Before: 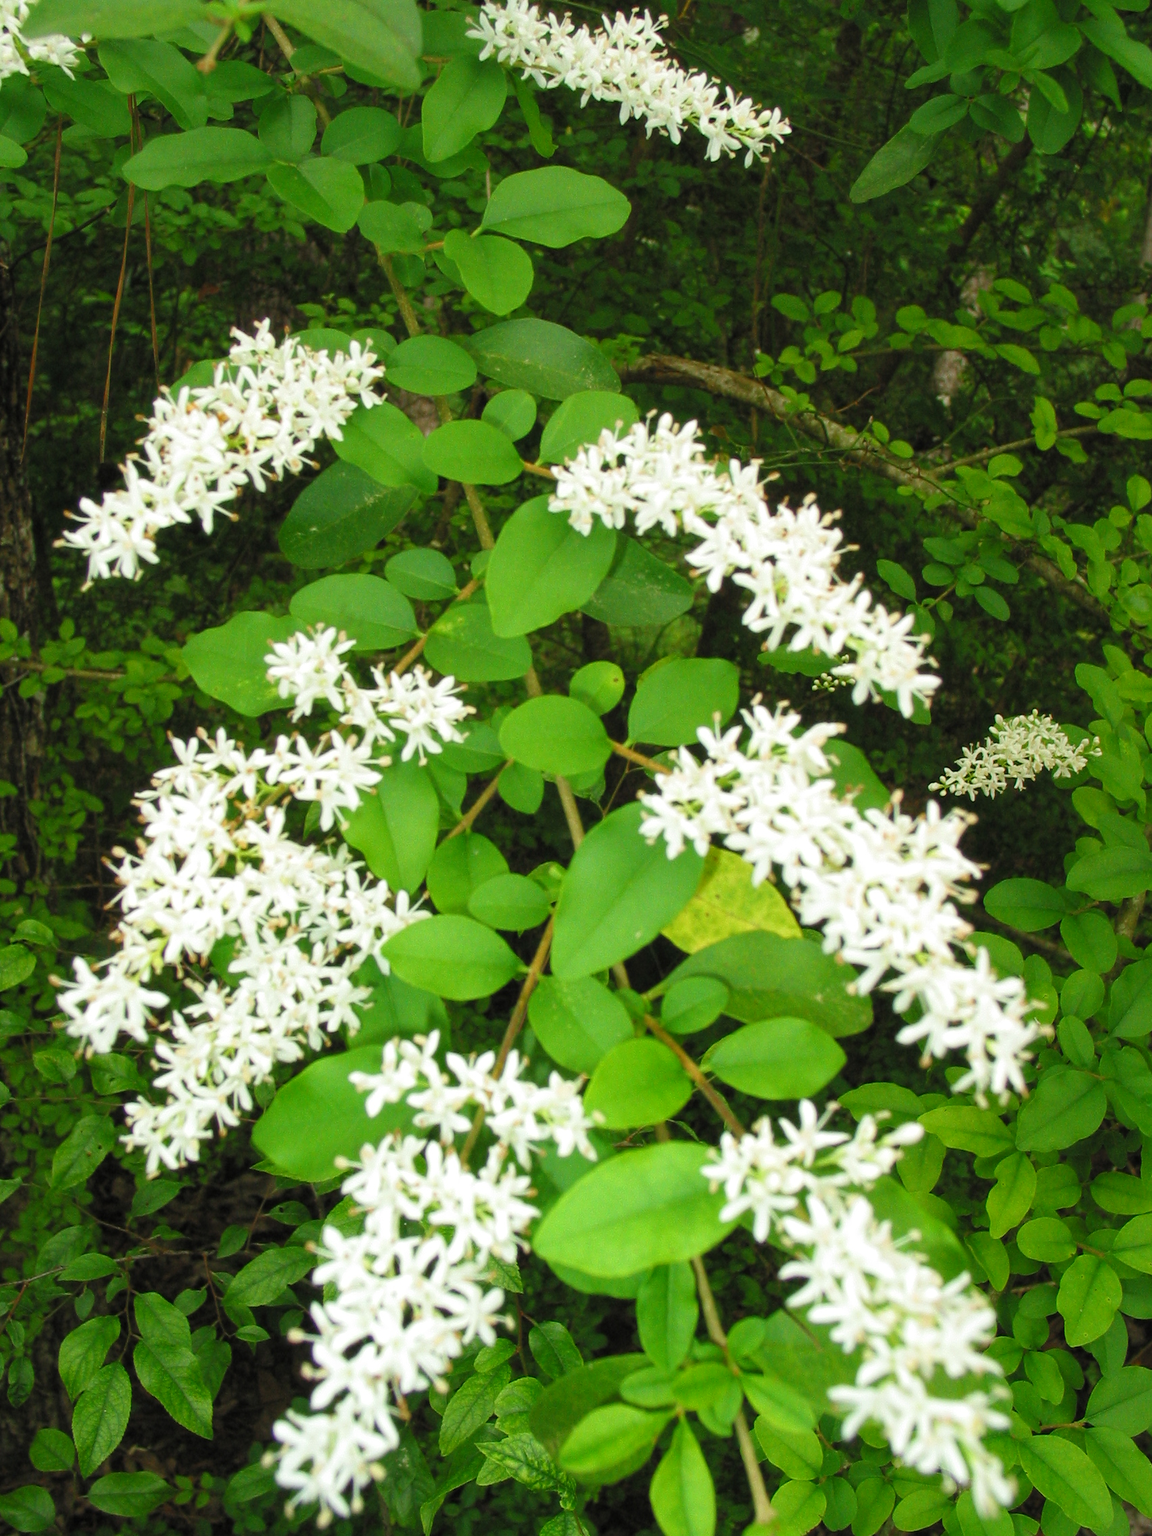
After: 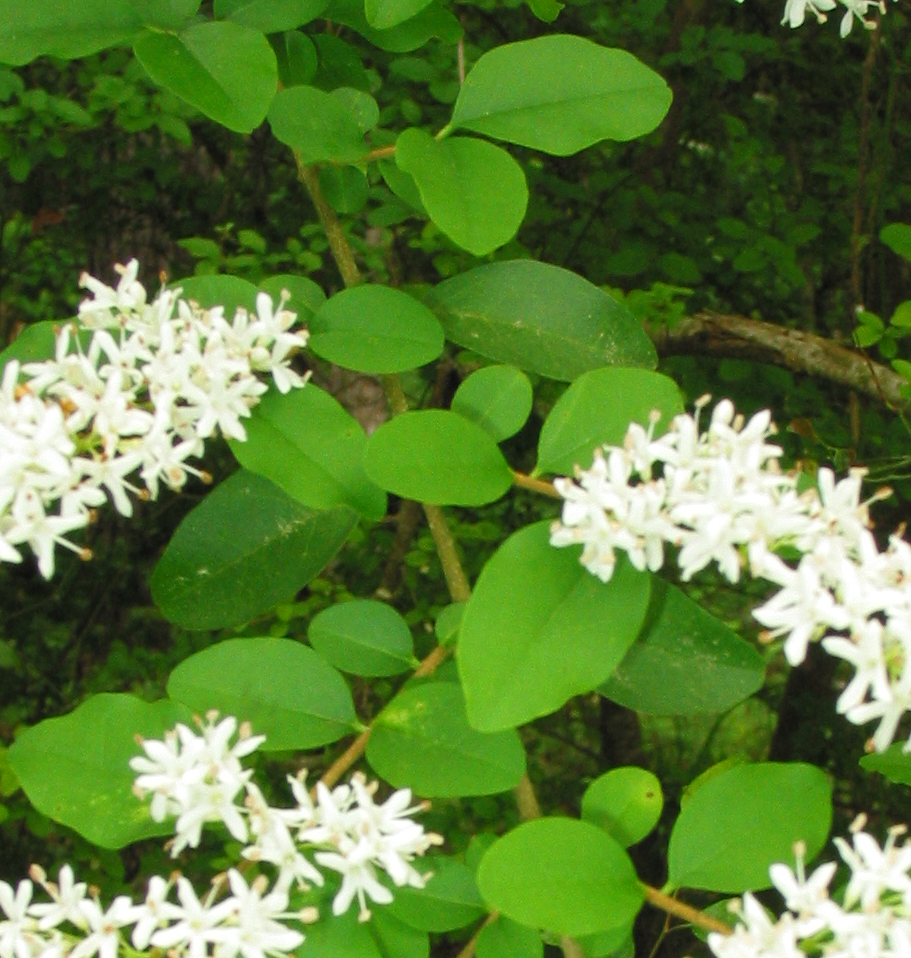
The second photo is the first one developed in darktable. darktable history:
crop: left 15.322%, top 9.301%, right 31.174%, bottom 48.523%
